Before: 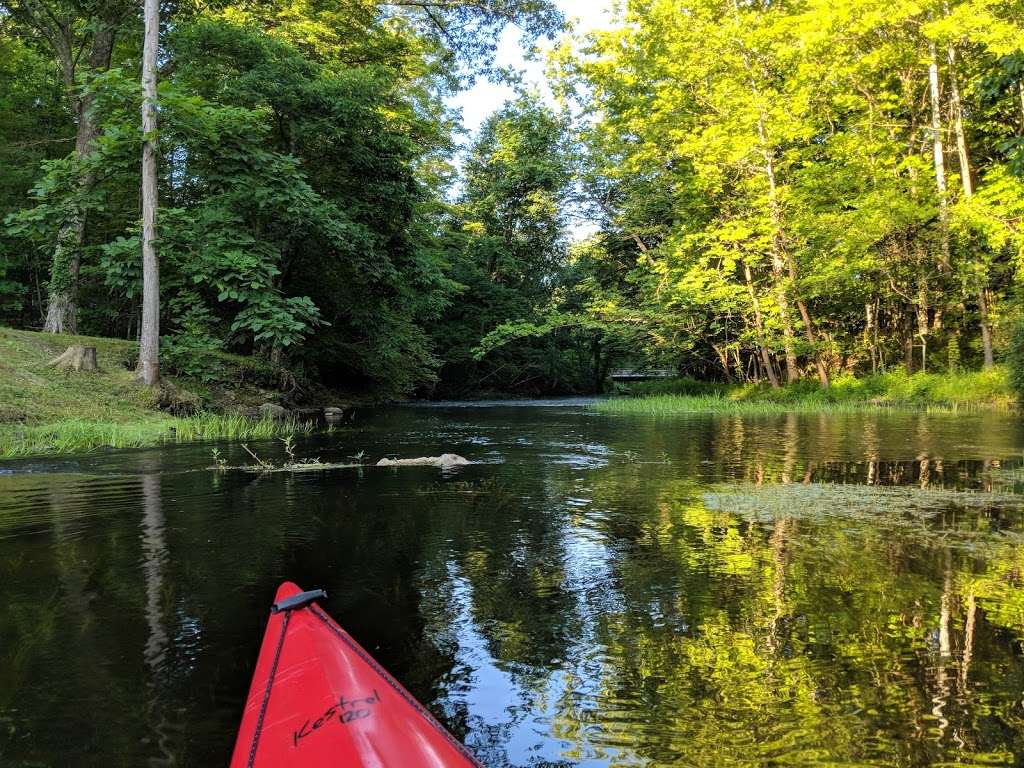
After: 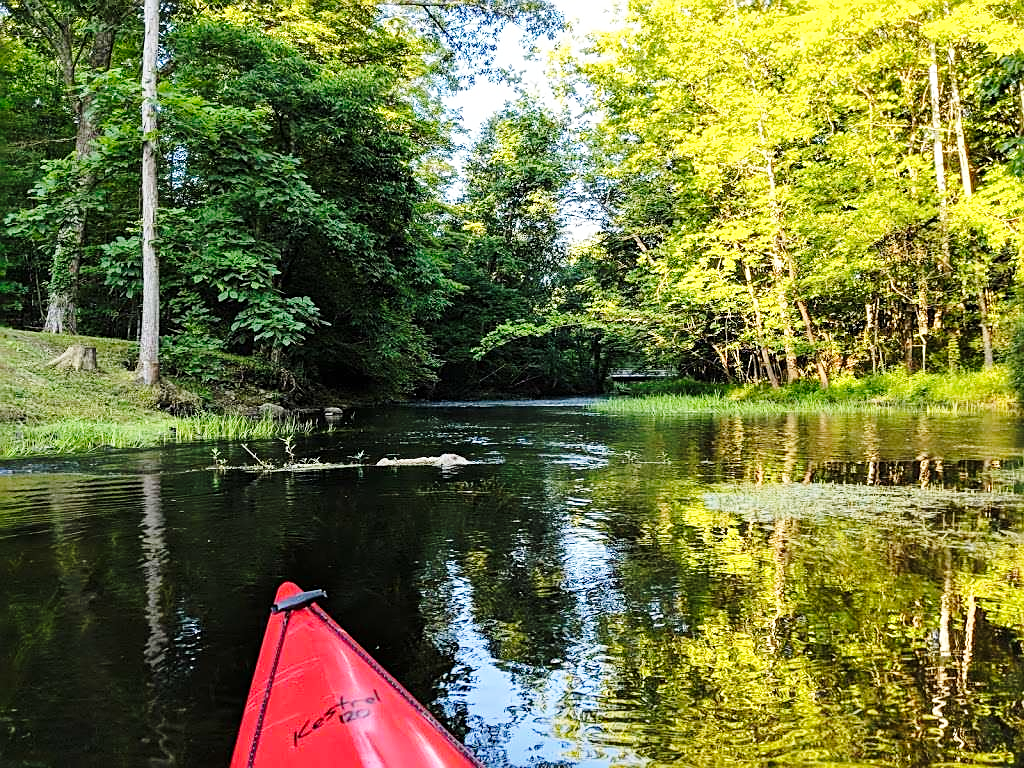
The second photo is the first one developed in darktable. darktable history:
sharpen: on, module defaults
base curve: curves: ch0 [(0, 0) (0.028, 0.03) (0.121, 0.232) (0.46, 0.748) (0.859, 0.968) (1, 1)], preserve colors none
